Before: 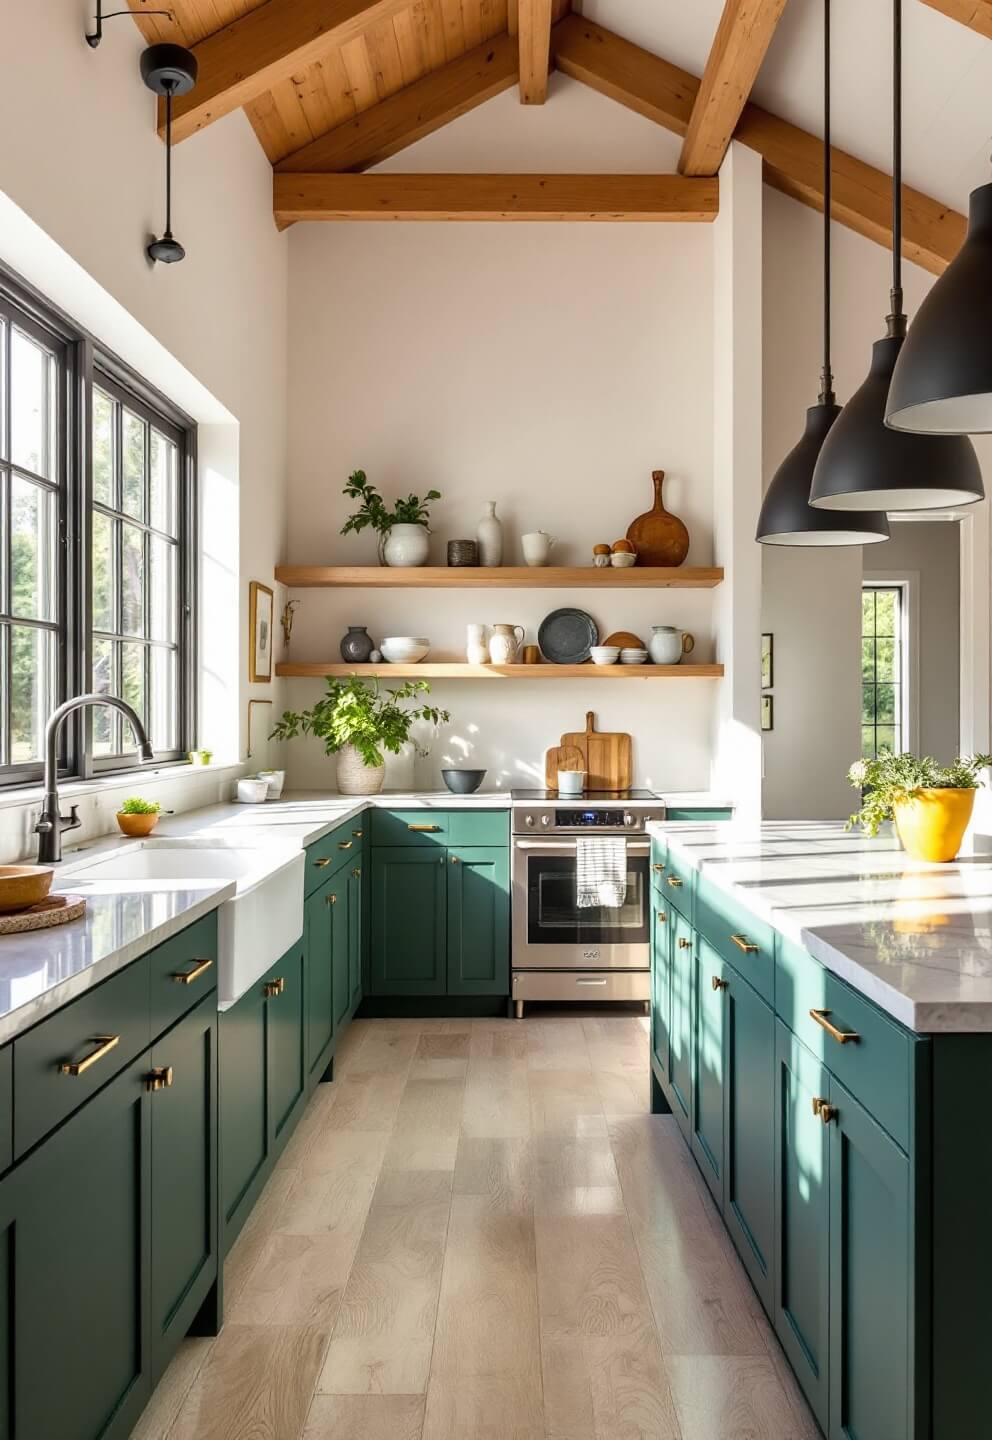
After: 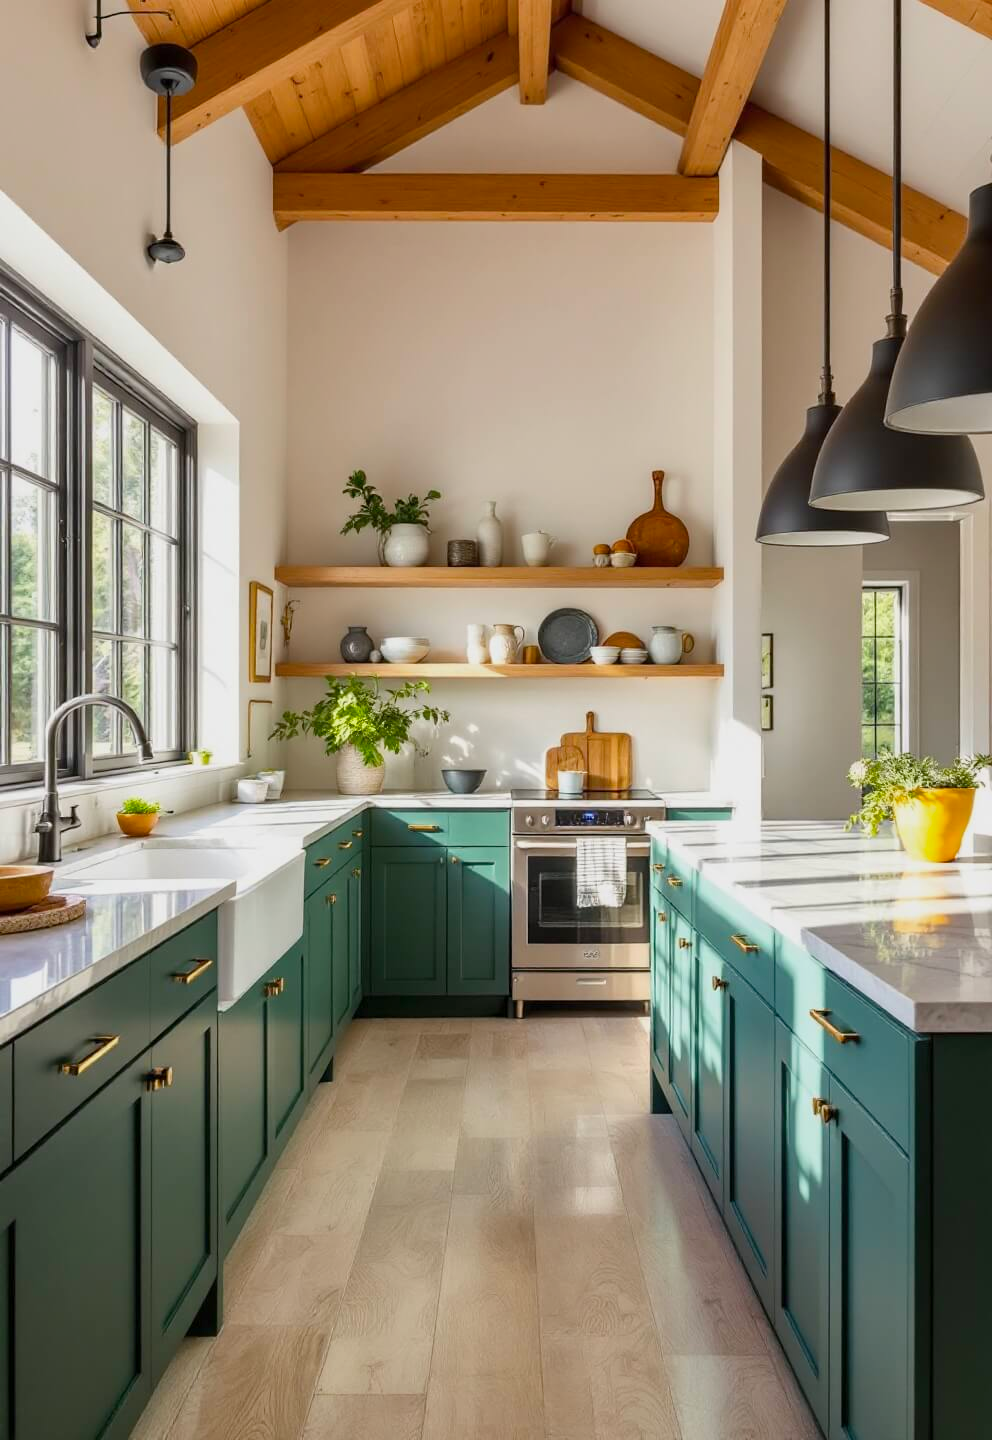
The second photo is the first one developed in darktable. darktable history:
color balance rgb: perceptual saturation grading › global saturation 18.39%, contrast -10.178%
